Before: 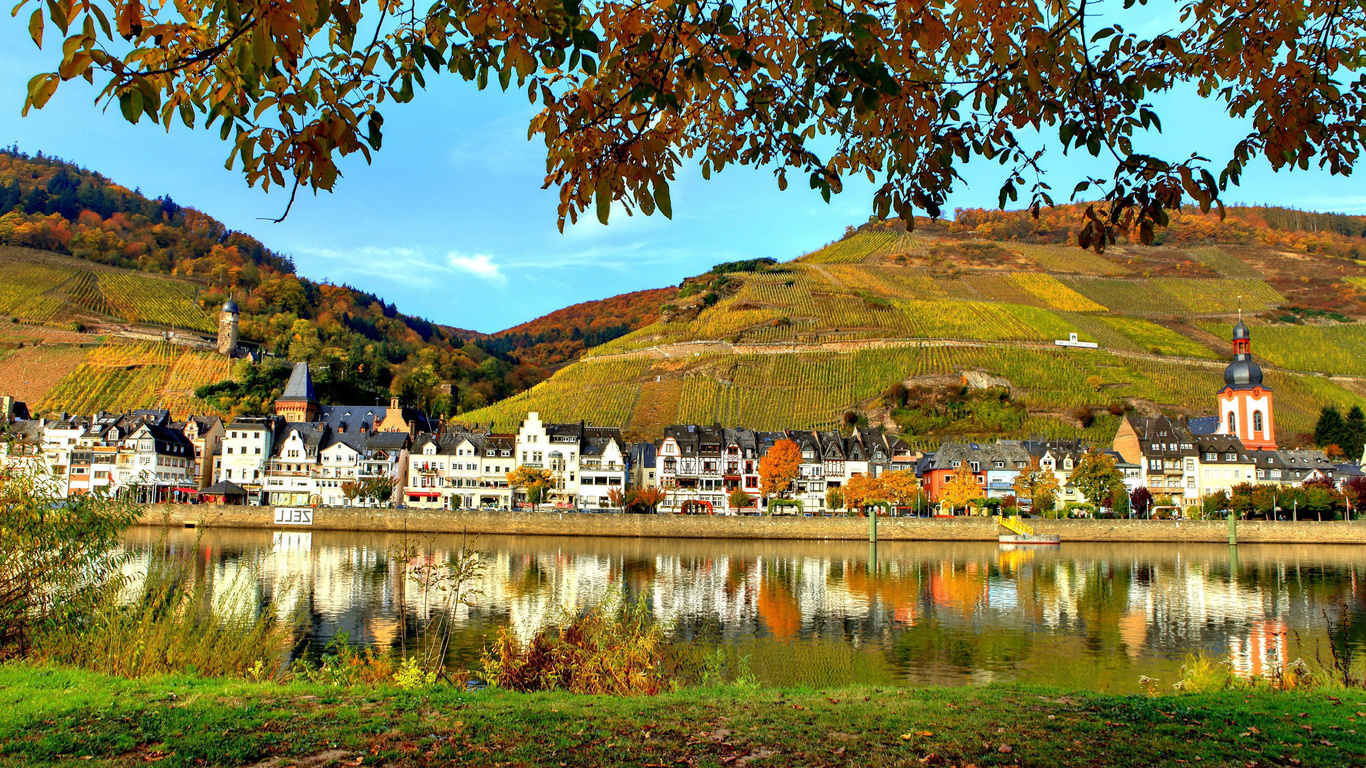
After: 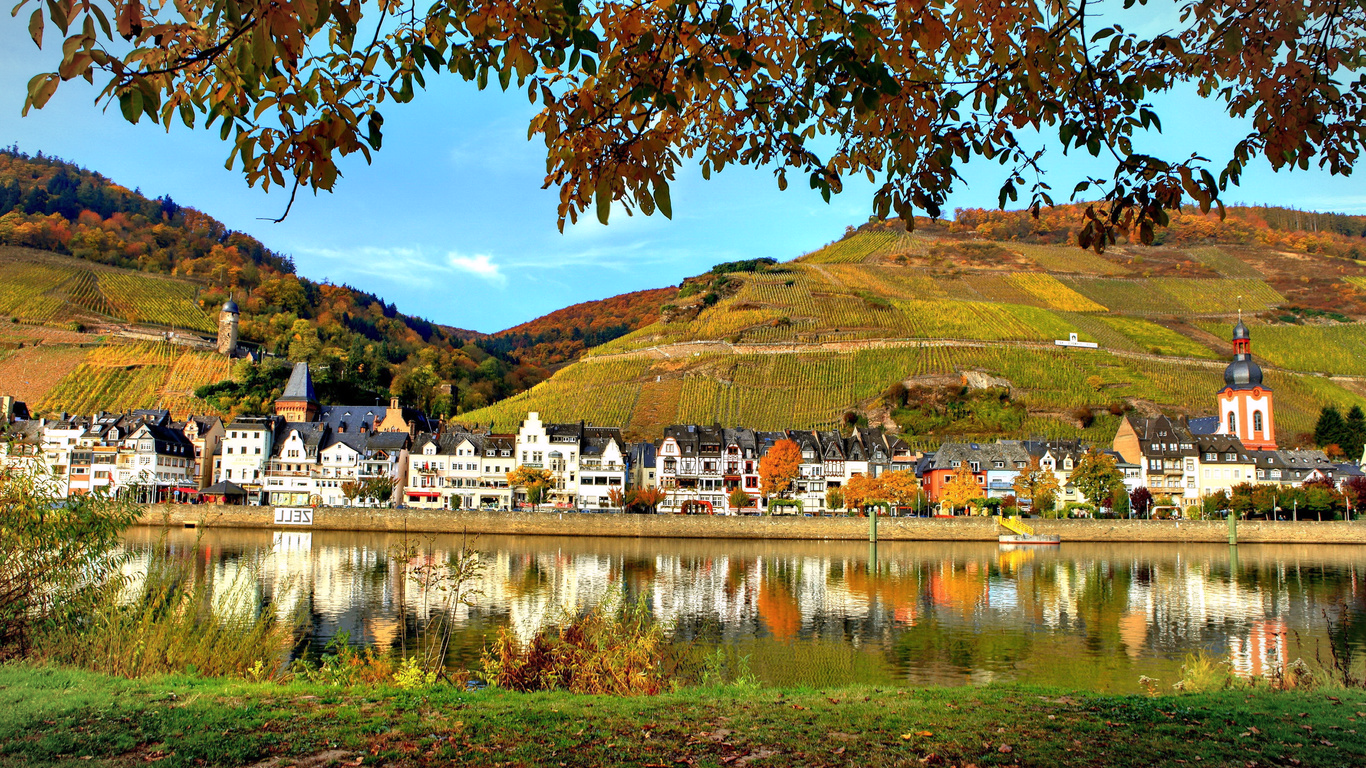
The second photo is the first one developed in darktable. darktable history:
vignetting: fall-off start 100%, fall-off radius 64.94%, automatic ratio true, unbound false
color calibration: illuminant custom, x 0.348, y 0.366, temperature 4940.58 K
